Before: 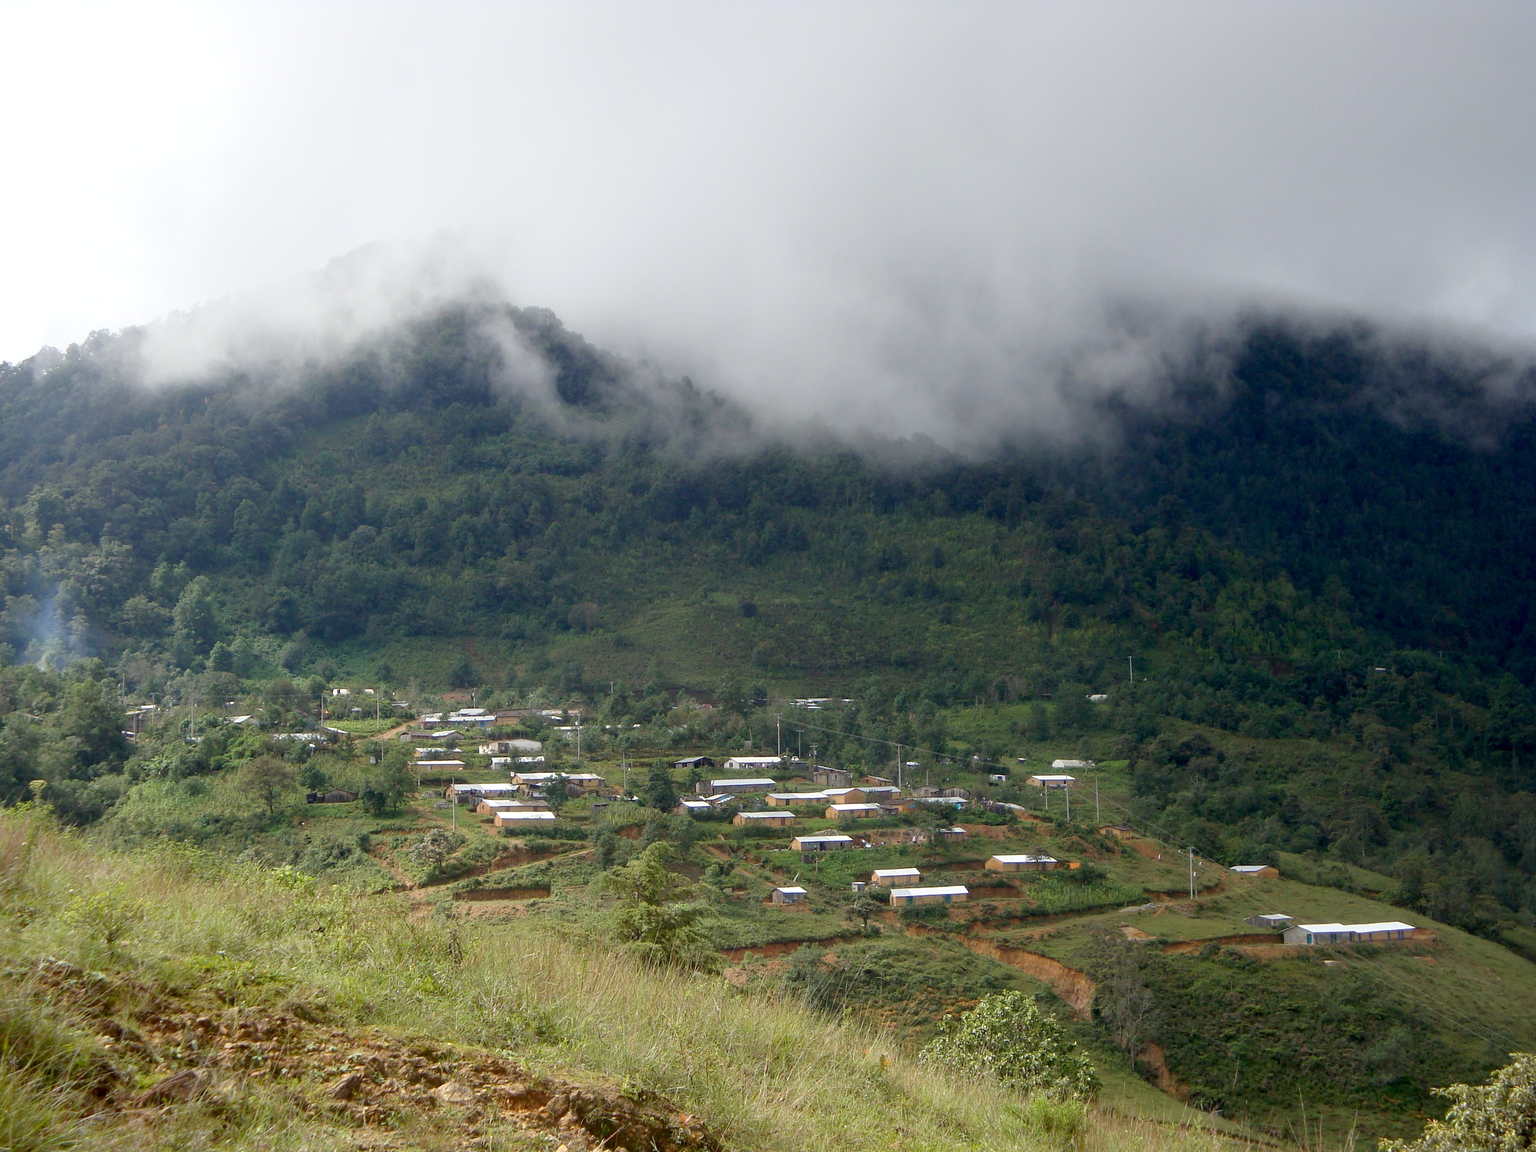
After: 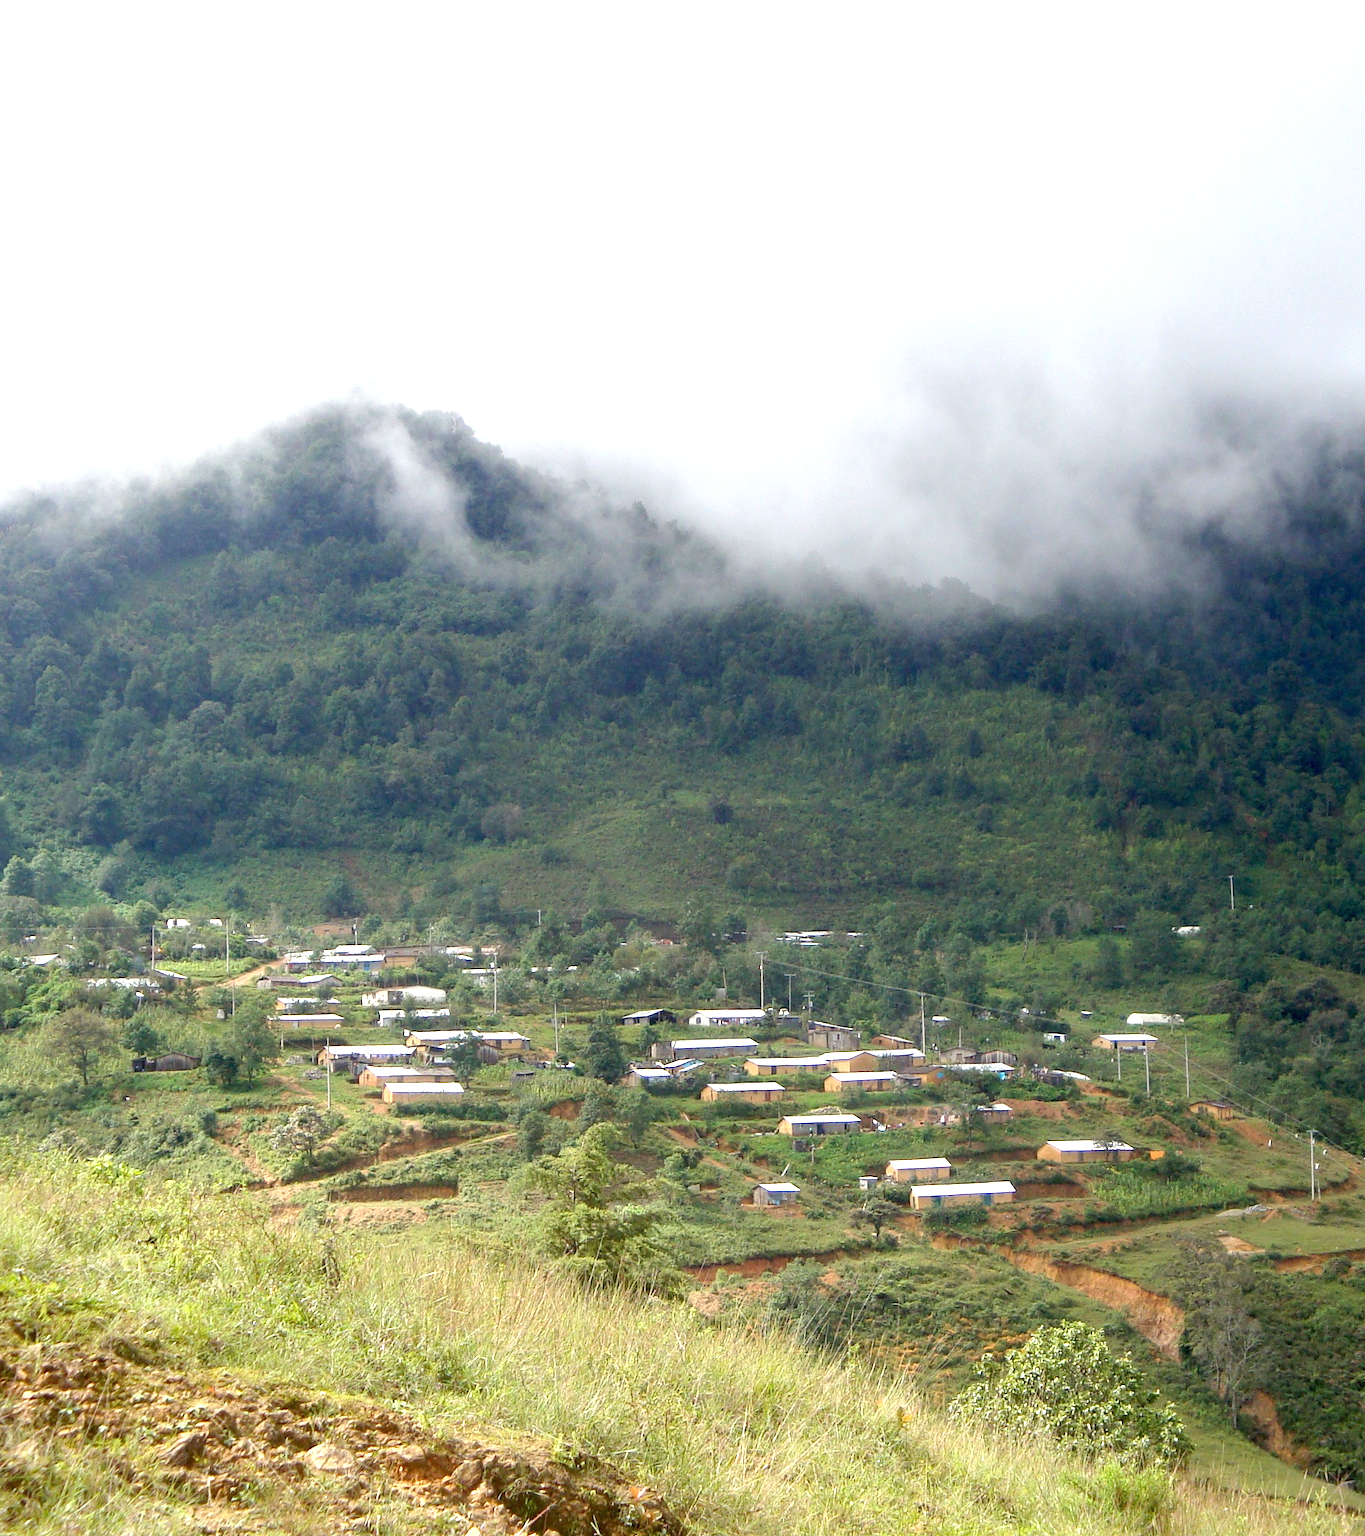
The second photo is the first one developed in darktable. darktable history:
crop and rotate: left 13.537%, right 19.796%
exposure: black level correction 0, exposure 0.95 EV, compensate exposure bias true, compensate highlight preservation false
